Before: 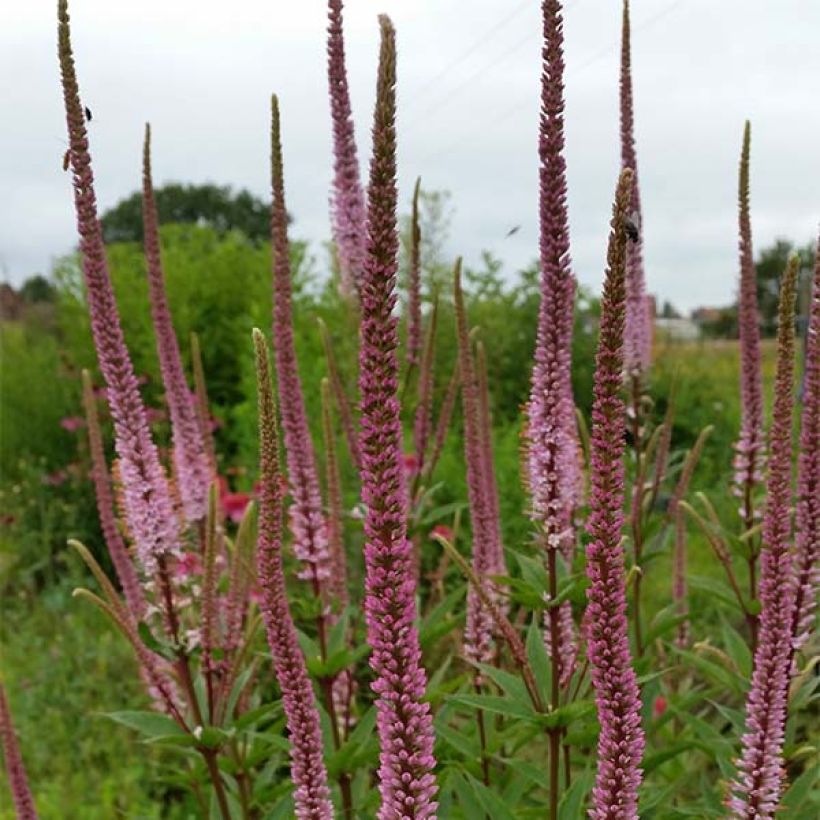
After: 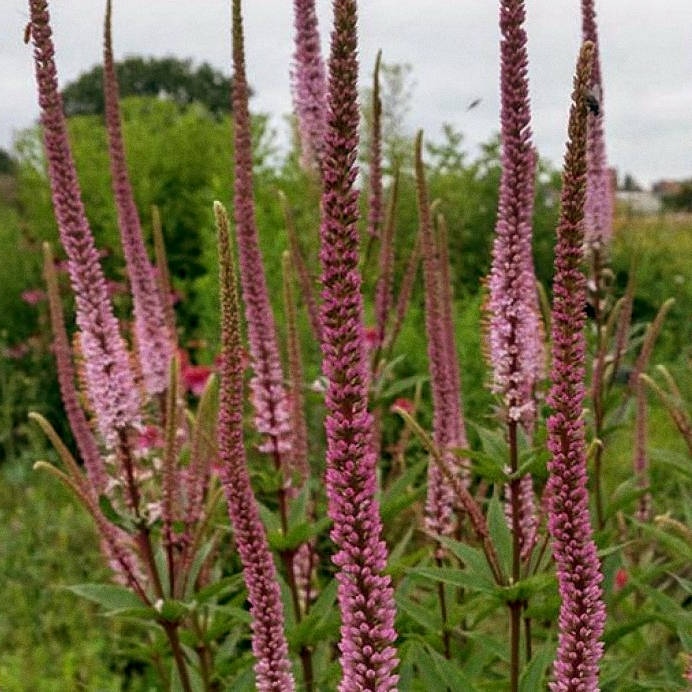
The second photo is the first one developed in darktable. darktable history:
crop and rotate: left 4.842%, top 15.51%, right 10.668%
color balance: lift [0.998, 0.998, 1.001, 1.002], gamma [0.995, 1.025, 0.992, 0.975], gain [0.995, 1.02, 0.997, 0.98]
grain: on, module defaults
local contrast: on, module defaults
